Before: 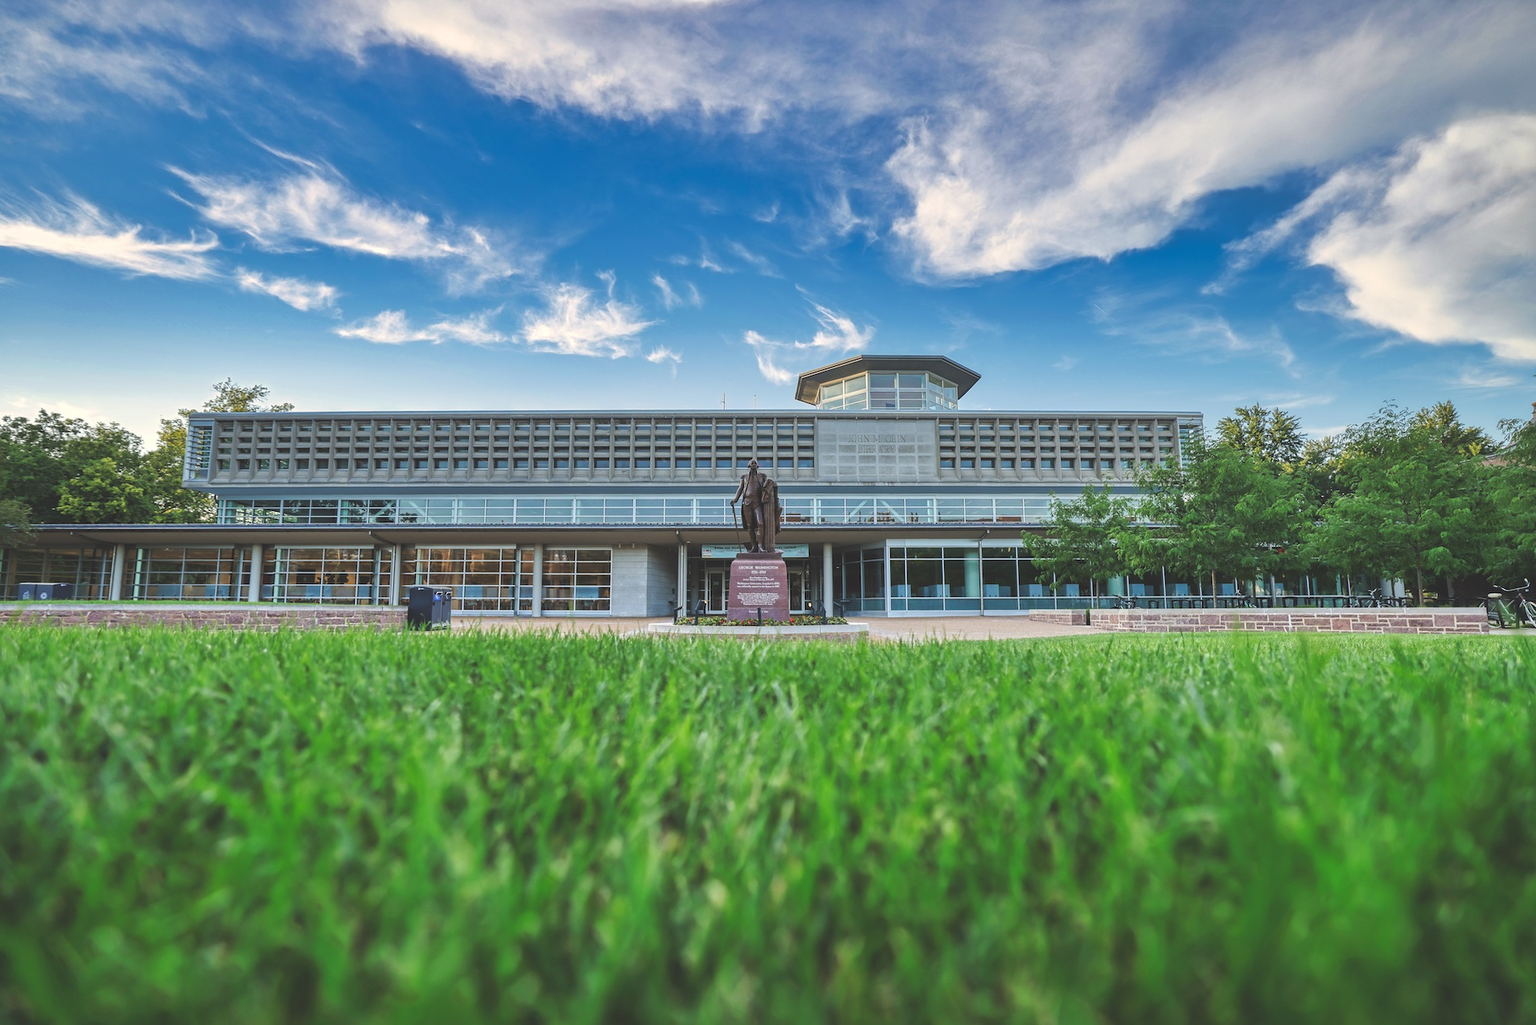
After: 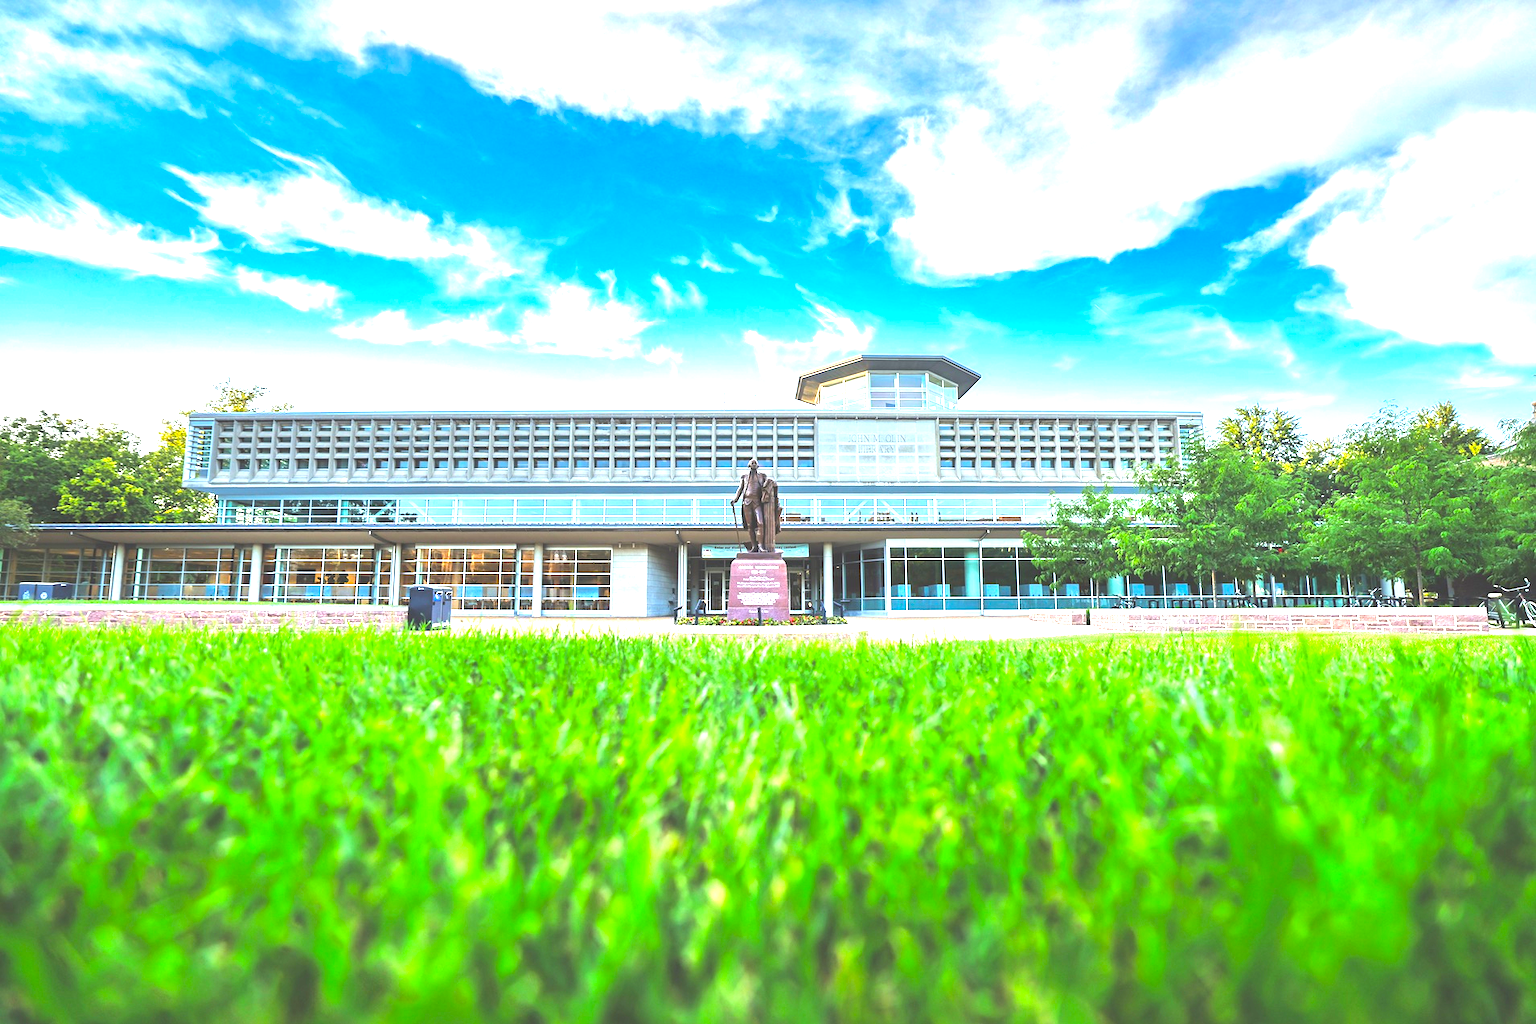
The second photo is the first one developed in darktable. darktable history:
color balance rgb: perceptual saturation grading › global saturation 30%, global vibrance 20%
exposure: black level correction 0, compensate exposure bias true, compensate highlight preservation false
tone equalizer: -8 EV -0.417 EV, -7 EV -0.389 EV, -6 EV -0.333 EV, -5 EV -0.222 EV, -3 EV 0.222 EV, -2 EV 0.333 EV, -1 EV 0.389 EV, +0 EV 0.417 EV, edges refinement/feathering 500, mask exposure compensation -1.57 EV, preserve details no
